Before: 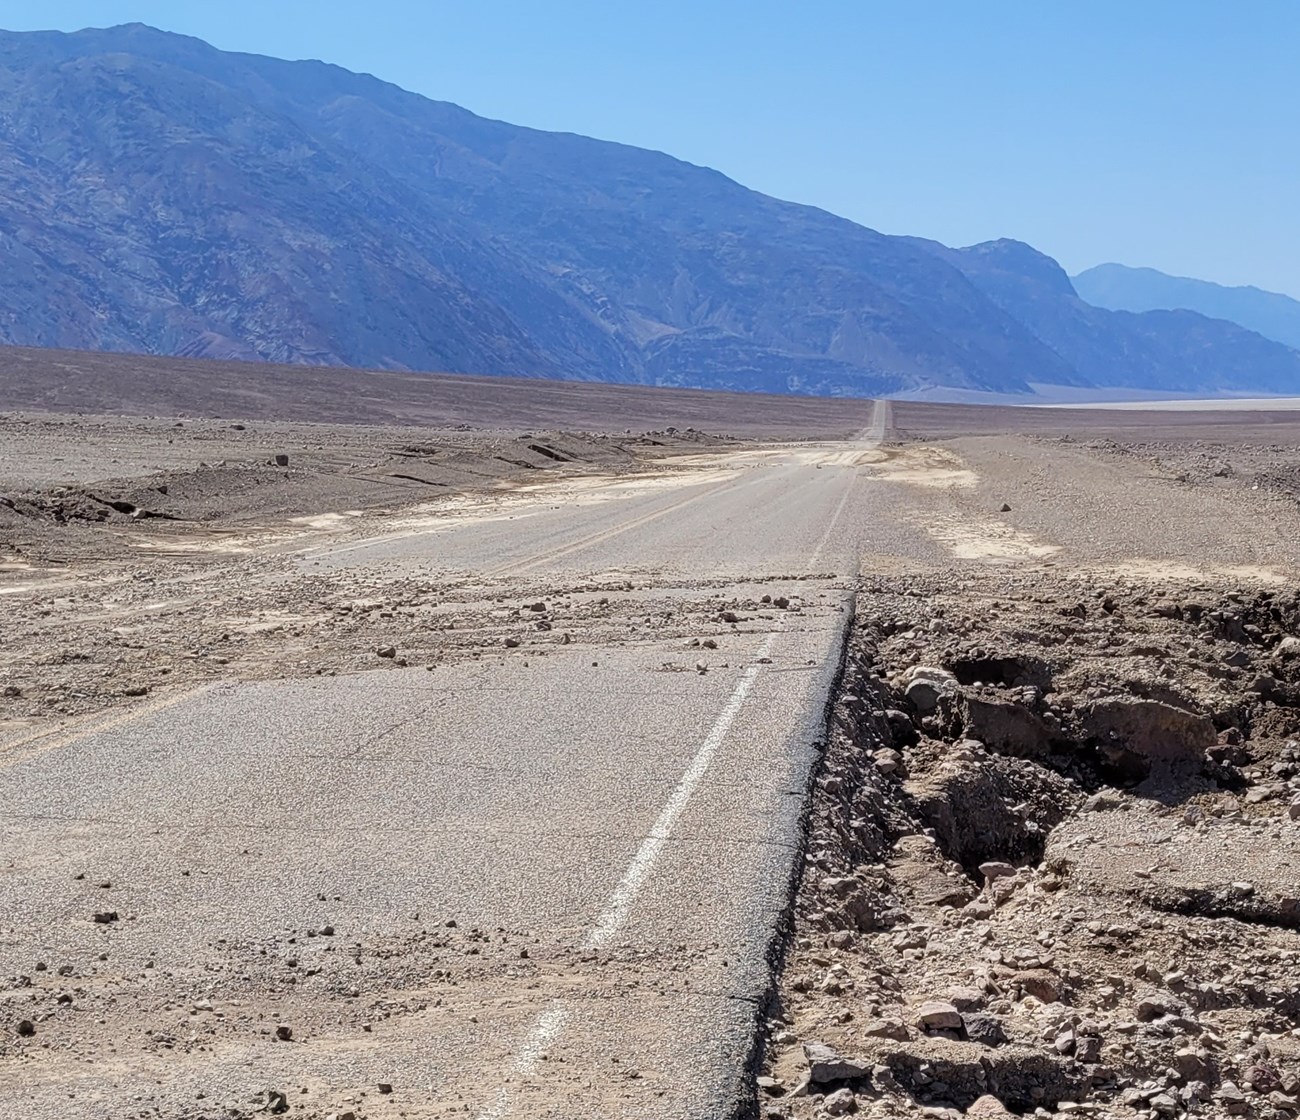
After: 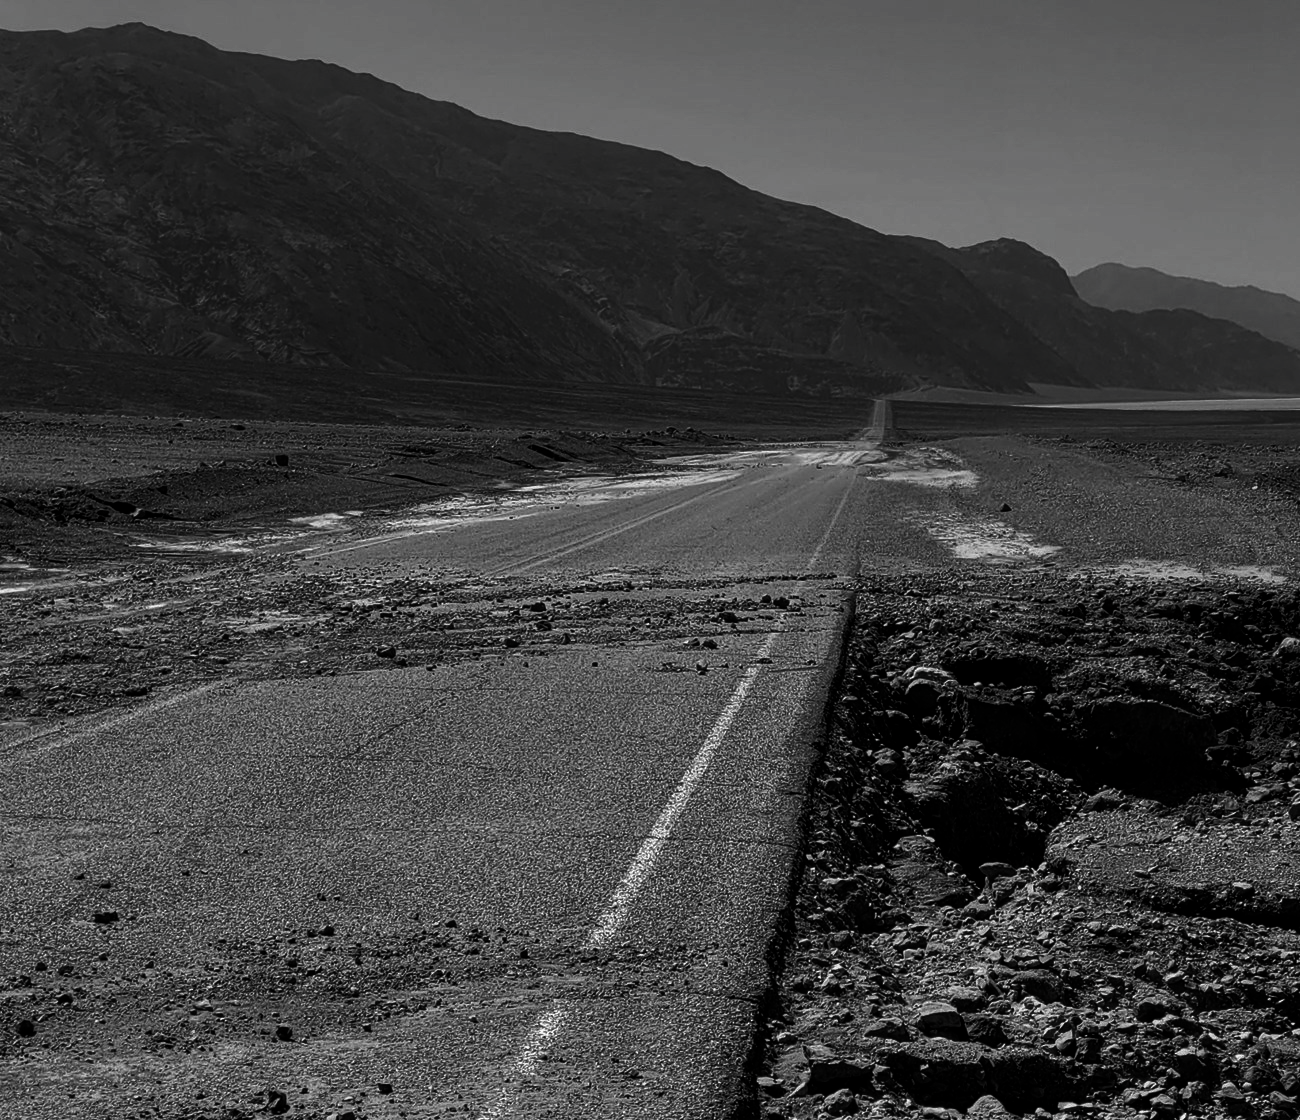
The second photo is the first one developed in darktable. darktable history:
contrast brightness saturation: contrast 0.018, brightness -0.982, saturation -0.996
